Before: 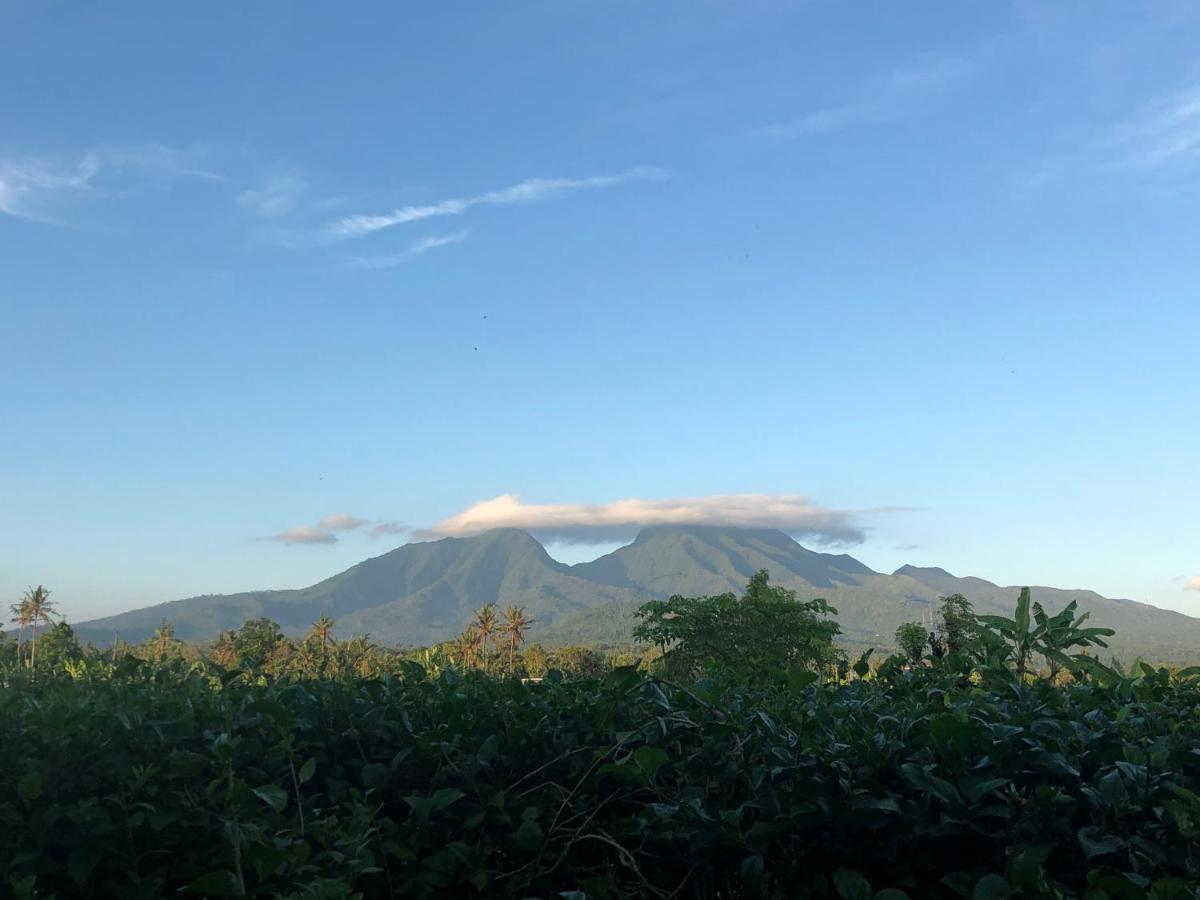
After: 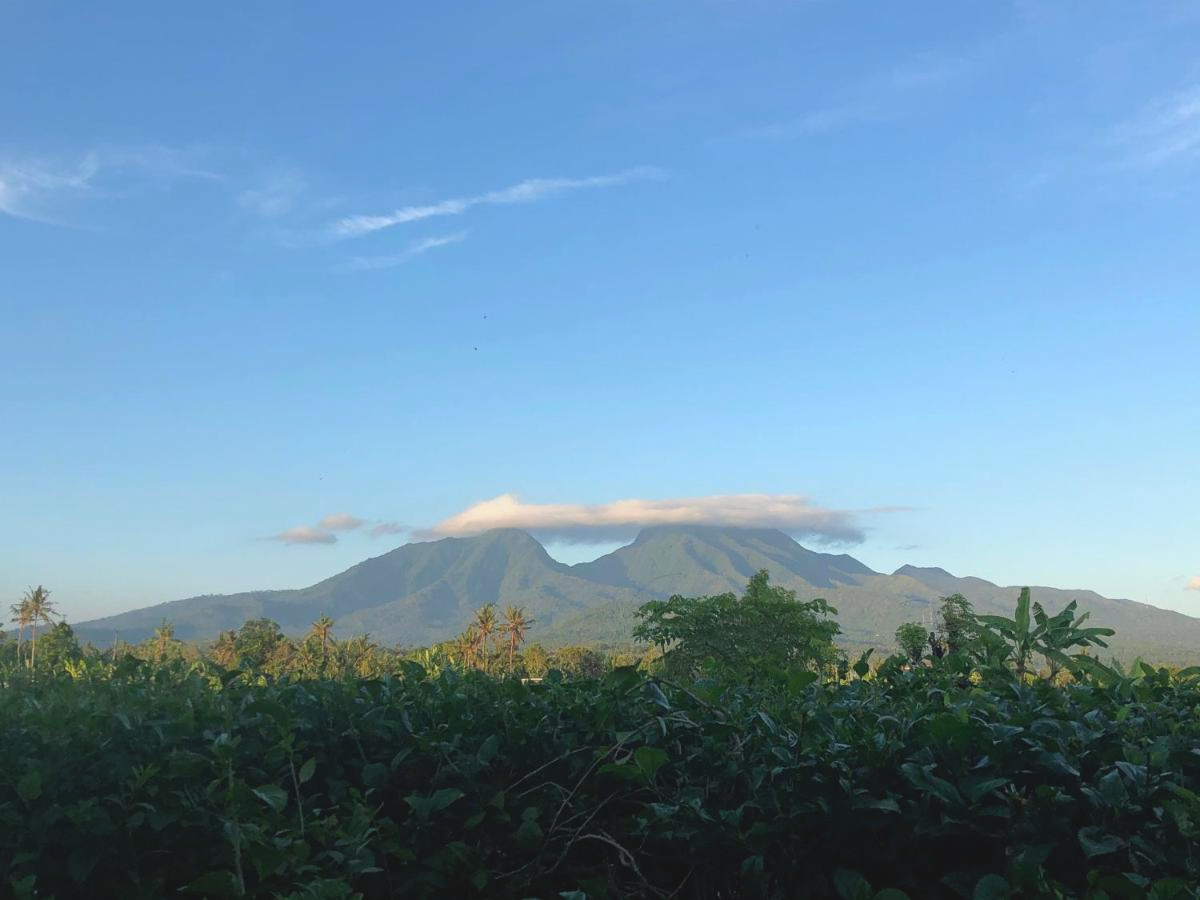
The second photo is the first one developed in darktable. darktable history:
contrast brightness saturation: contrast -0.093, brightness 0.054, saturation 0.076
